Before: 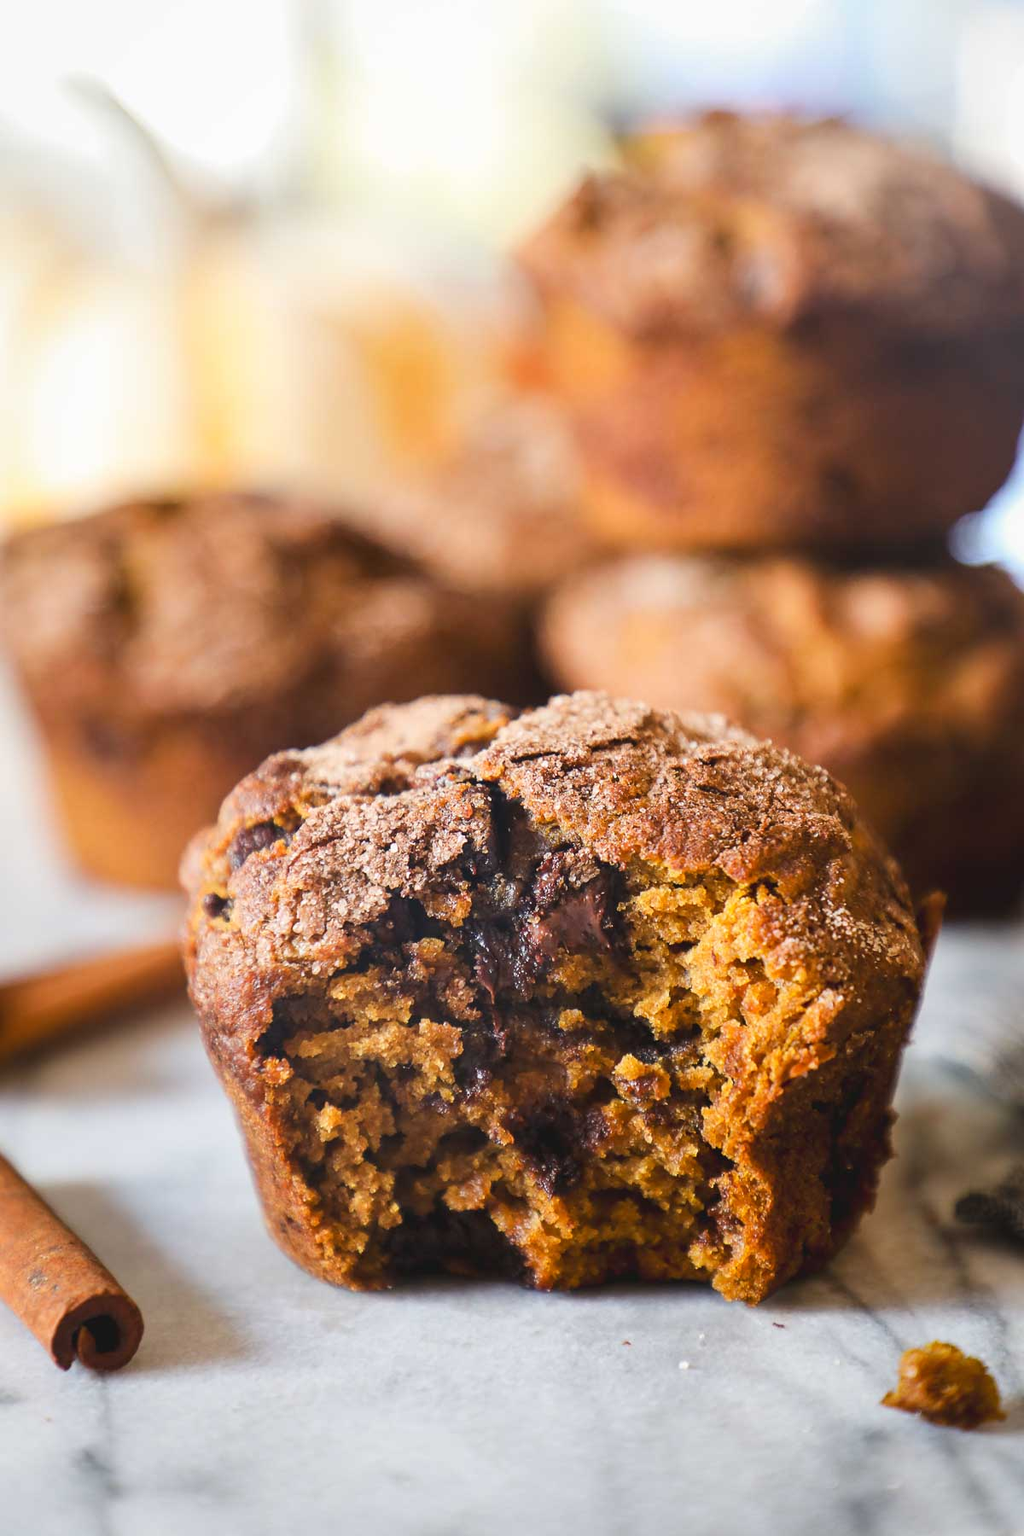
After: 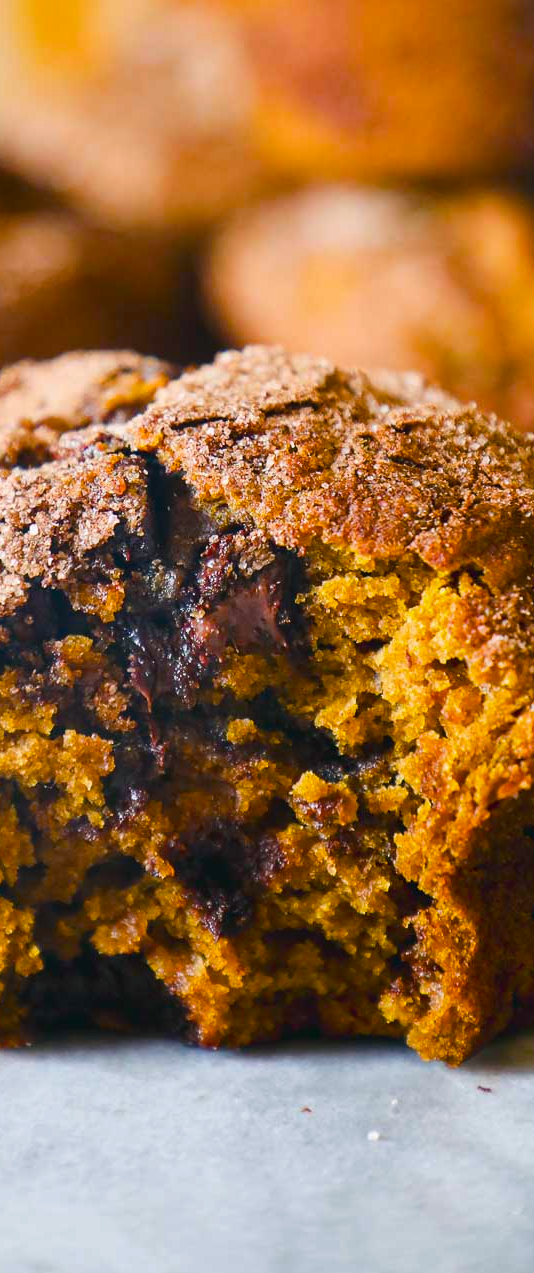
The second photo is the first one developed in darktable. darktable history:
color balance rgb: power › luminance -7.914%, power › chroma 1.128%, power › hue 217.18°, perceptual saturation grading › global saturation 36.632%, perceptual saturation grading › shadows 35.141%
crop: left 35.698%, top 25.822%, right 19.769%, bottom 3.404%
